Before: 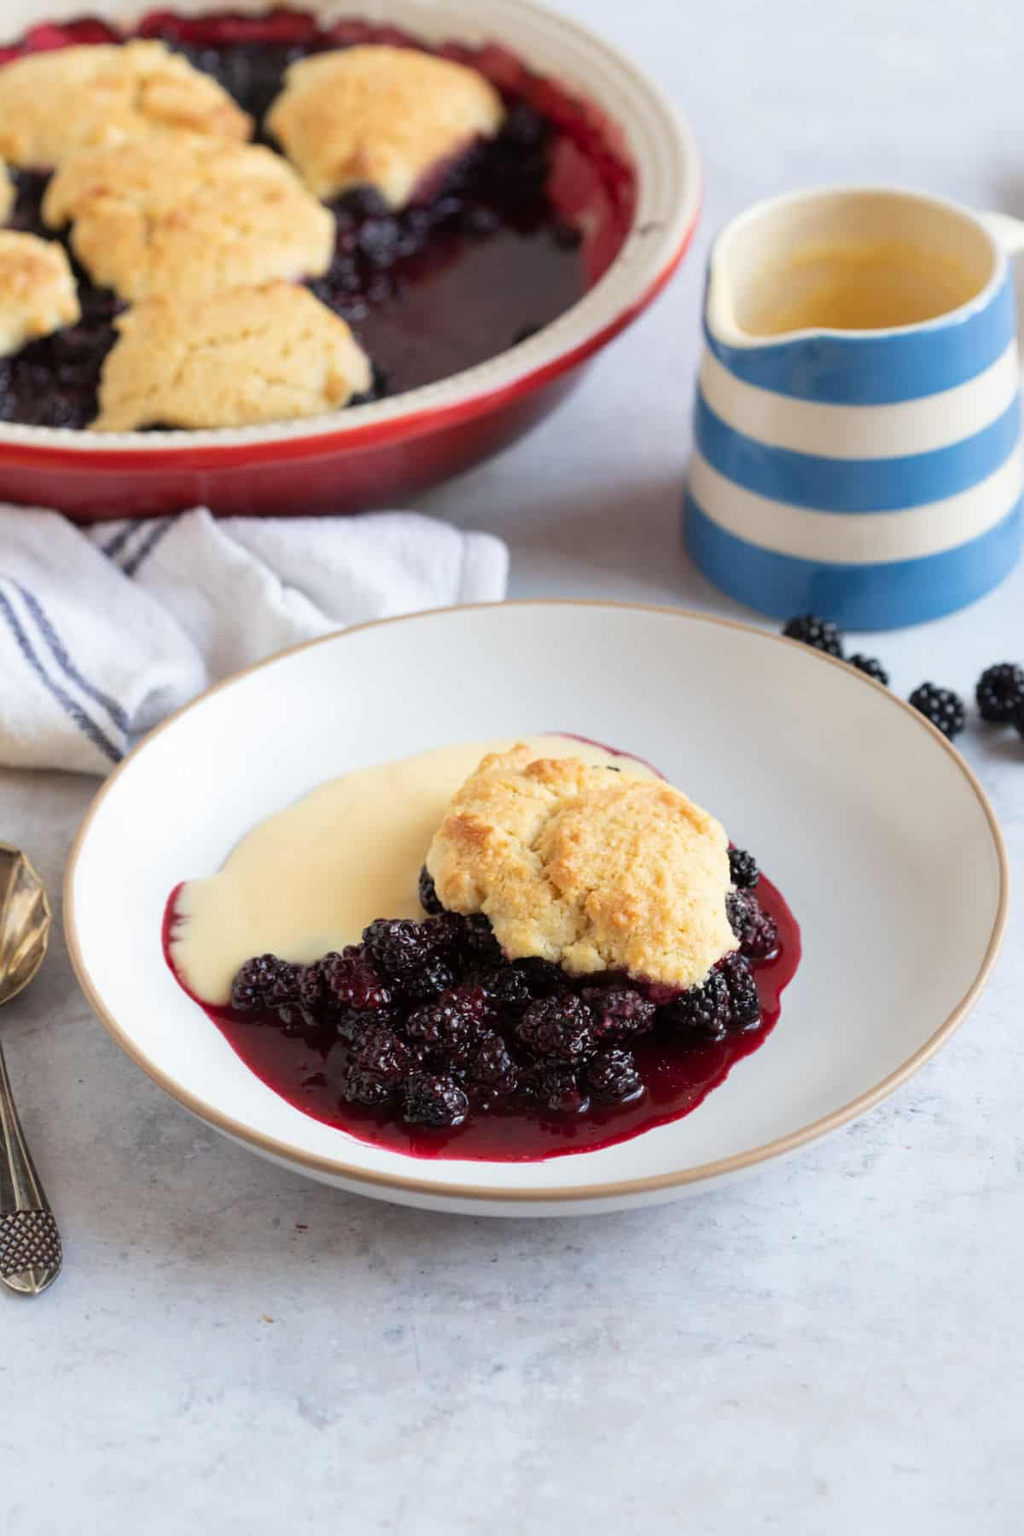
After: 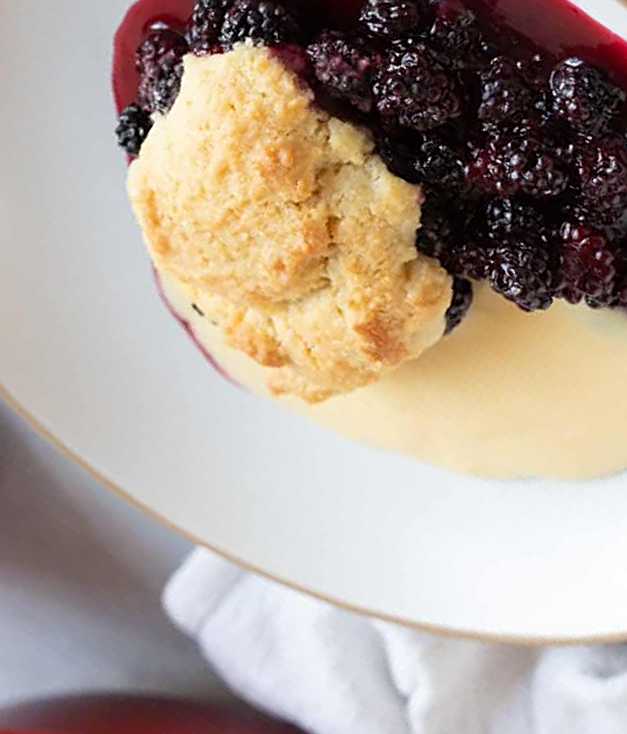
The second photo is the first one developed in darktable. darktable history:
crop and rotate: angle 147.27°, left 9.117%, top 15.631%, right 4.509%, bottom 16.974%
sharpen: on, module defaults
